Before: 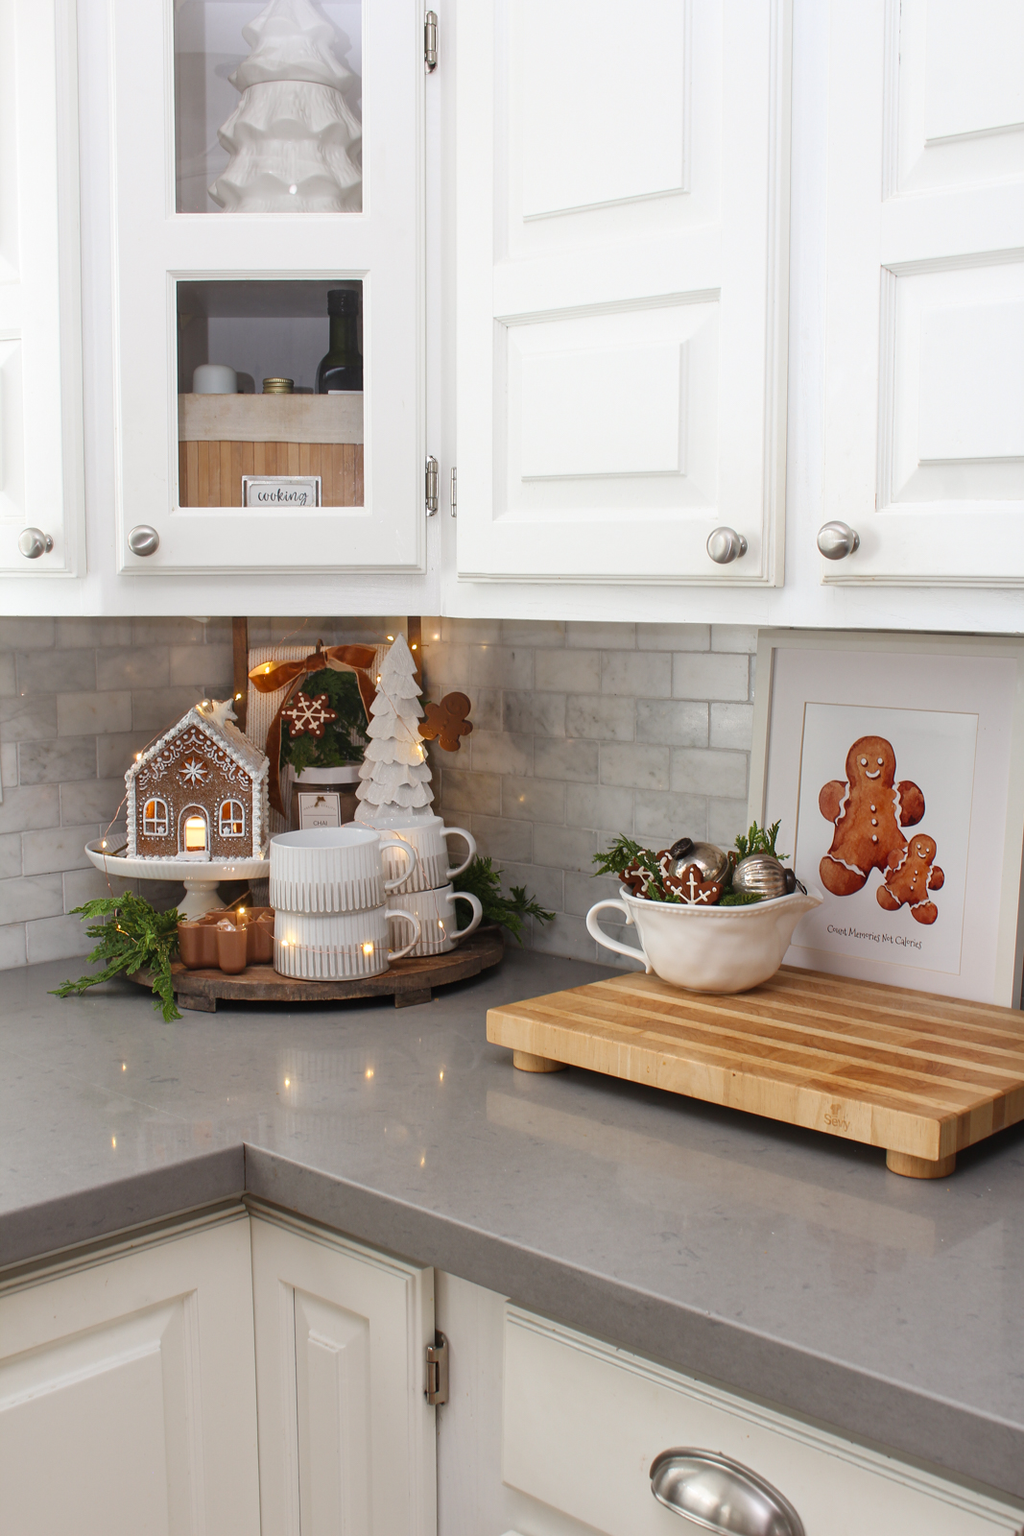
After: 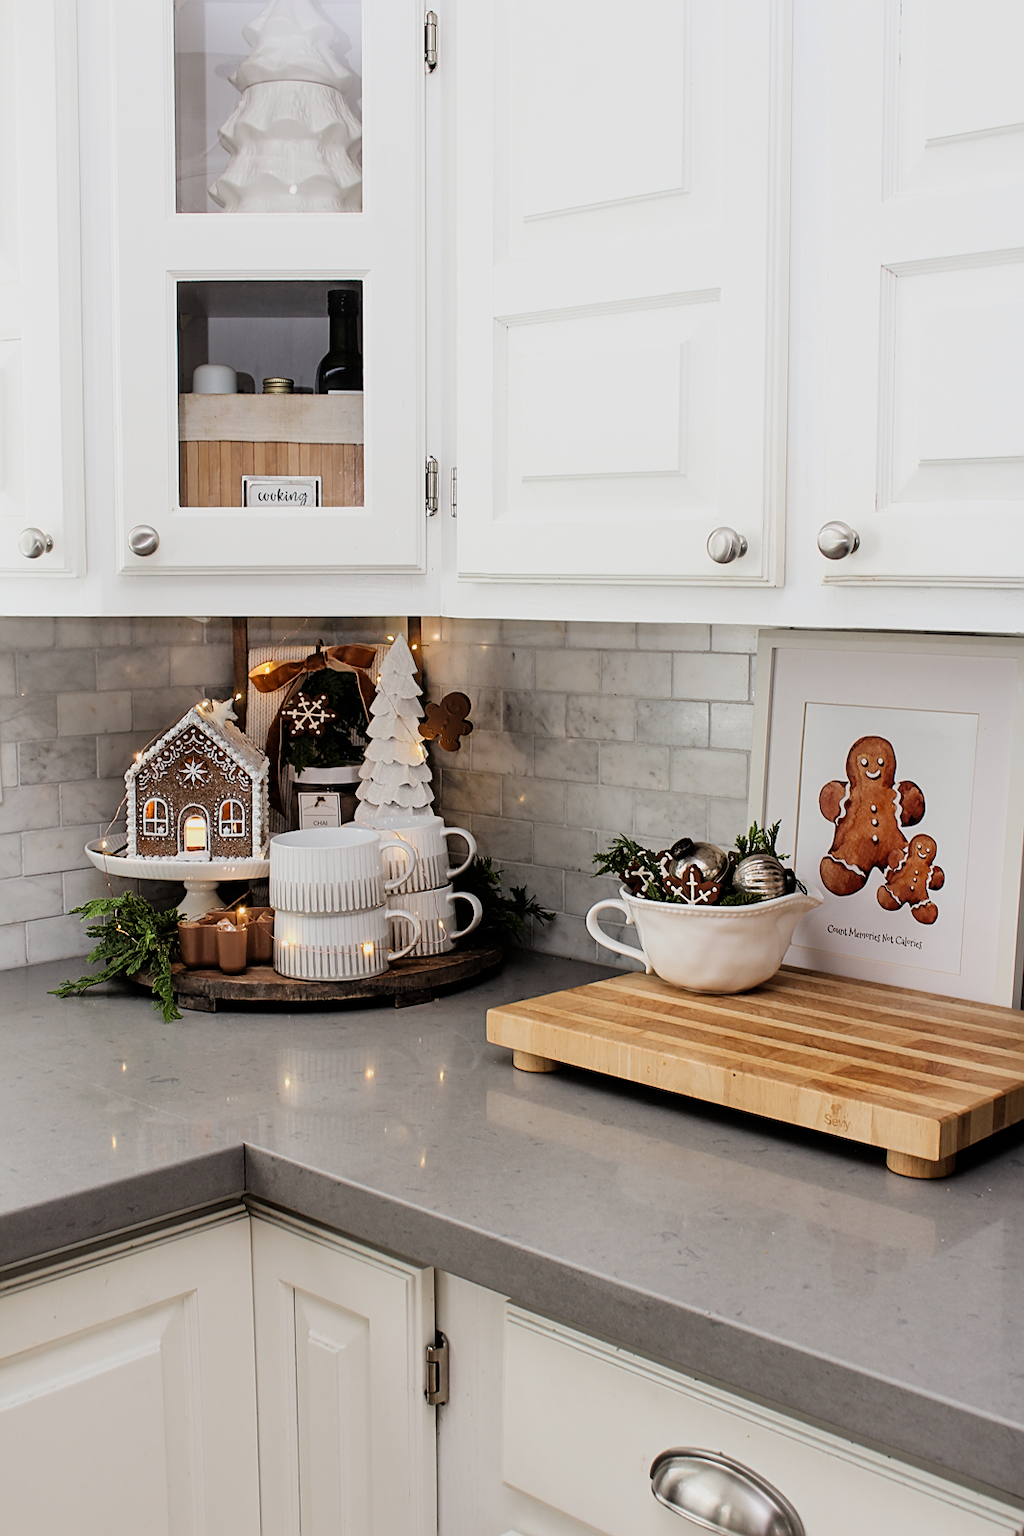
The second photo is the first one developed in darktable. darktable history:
filmic rgb: black relative exposure -5.1 EV, white relative exposure 3.96 EV, hardness 2.89, contrast 1.386, highlights saturation mix -21.36%
sharpen: on, module defaults
